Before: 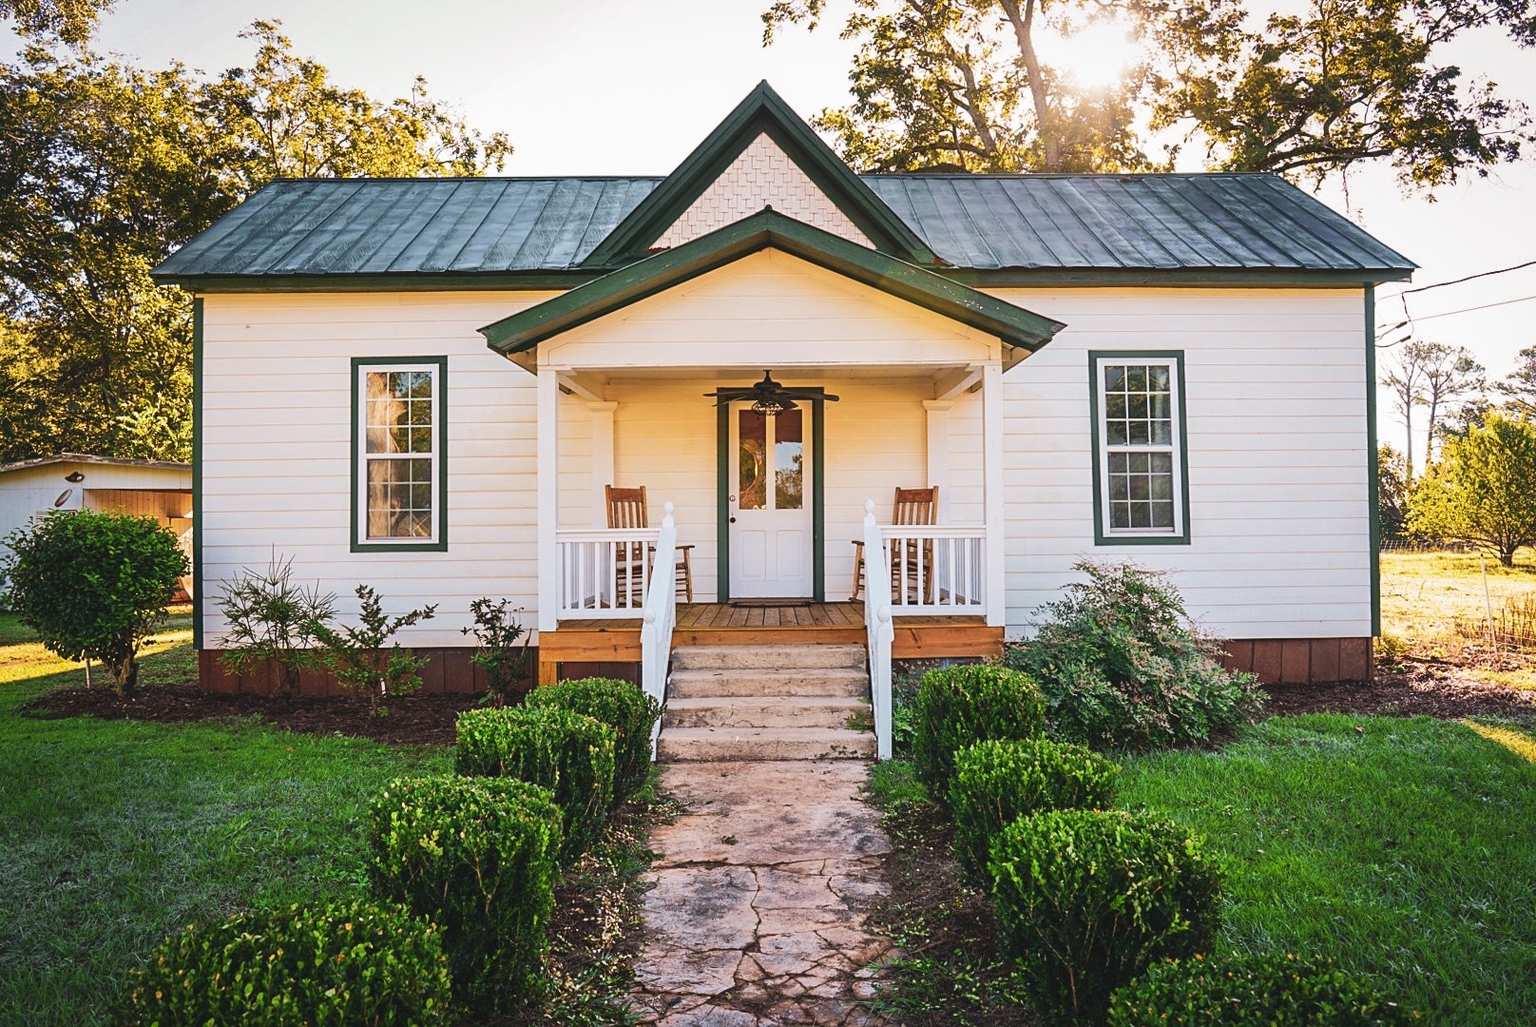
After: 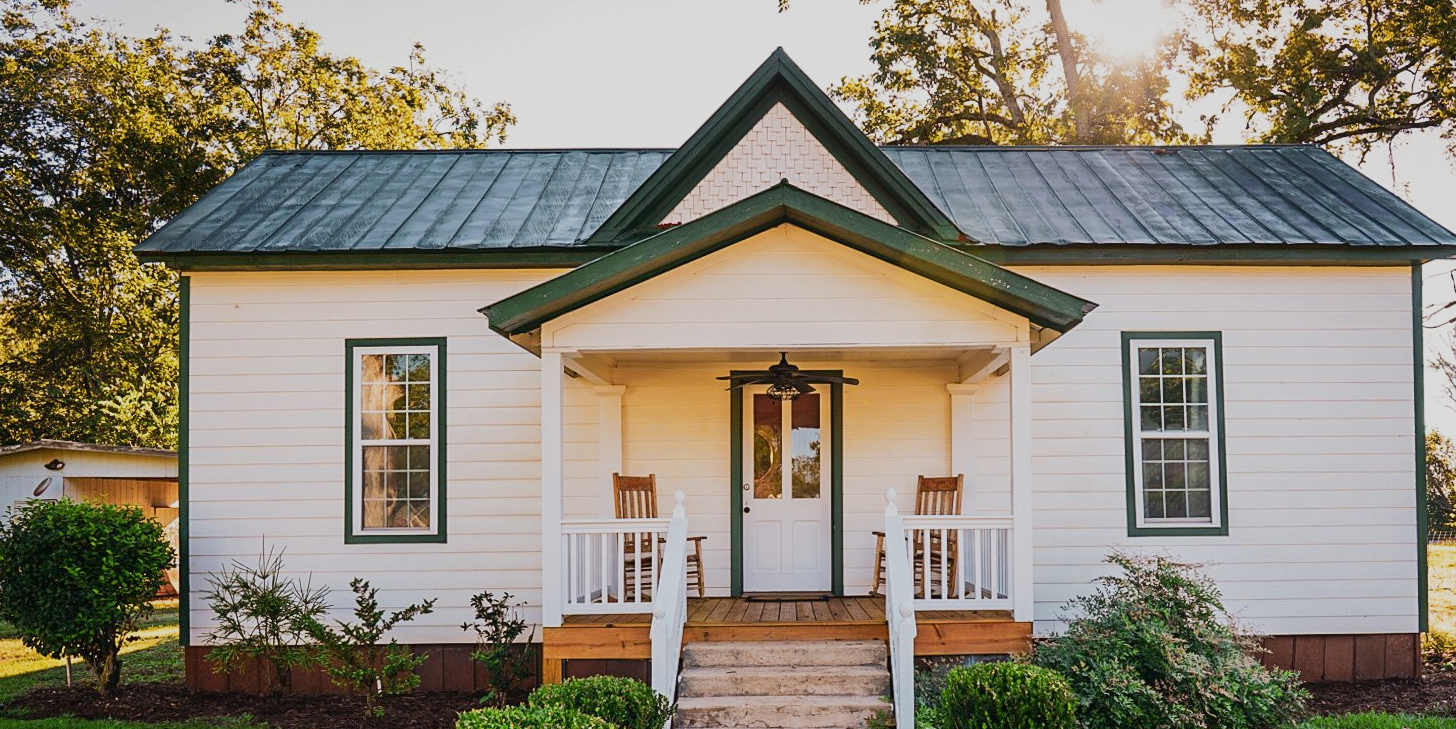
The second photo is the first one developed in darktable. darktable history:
crop: left 1.509%, top 3.452%, right 7.696%, bottom 28.452%
exposure: black level correction 0.006, exposure -0.226 EV, compensate highlight preservation false
sigmoid: contrast 1.22, skew 0.65
